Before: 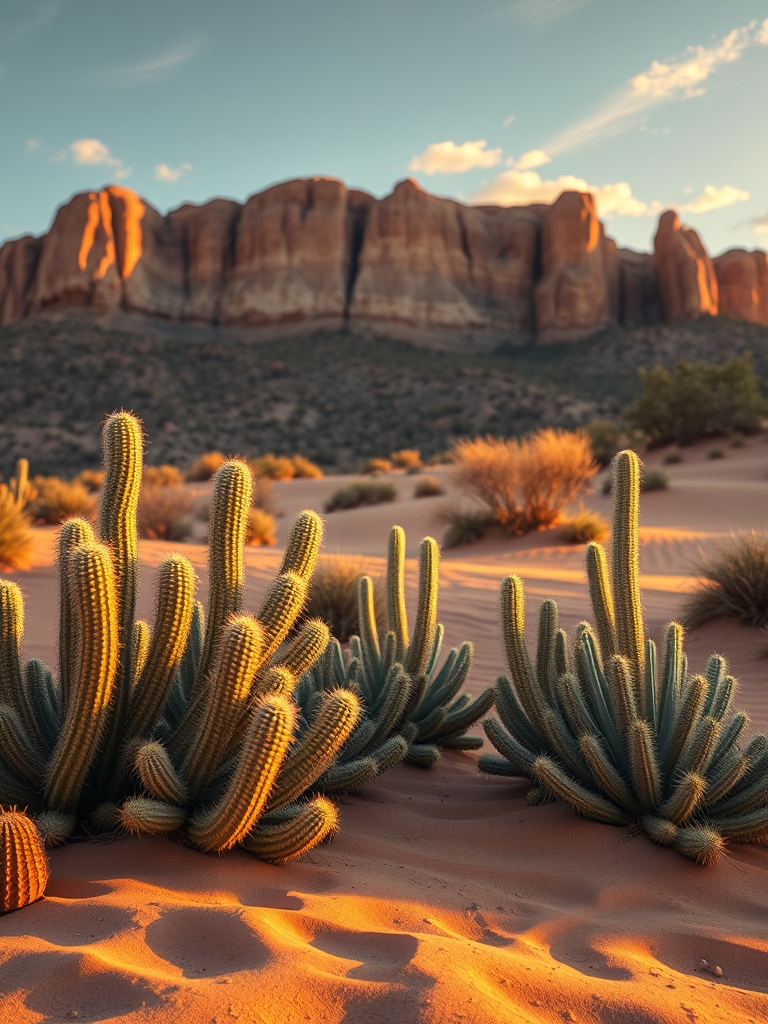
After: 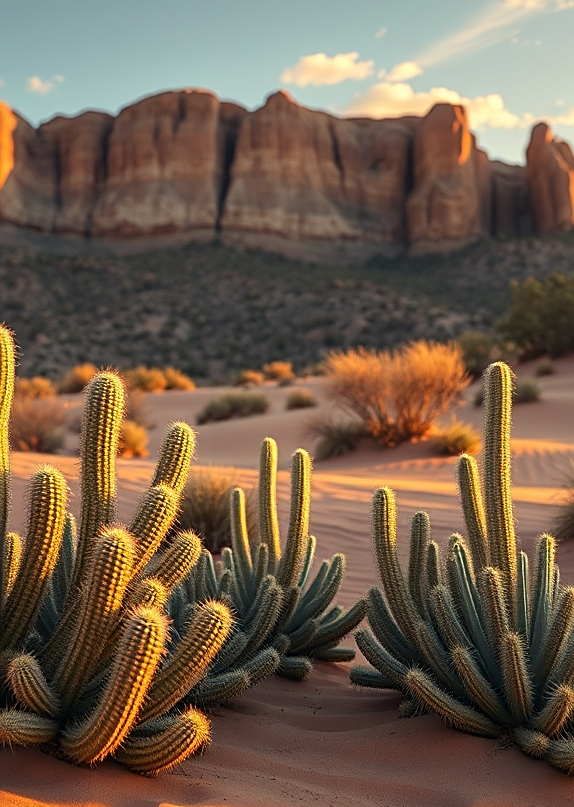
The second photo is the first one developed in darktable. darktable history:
sharpen: on, module defaults
crop: left 16.768%, top 8.653%, right 8.362%, bottom 12.485%
